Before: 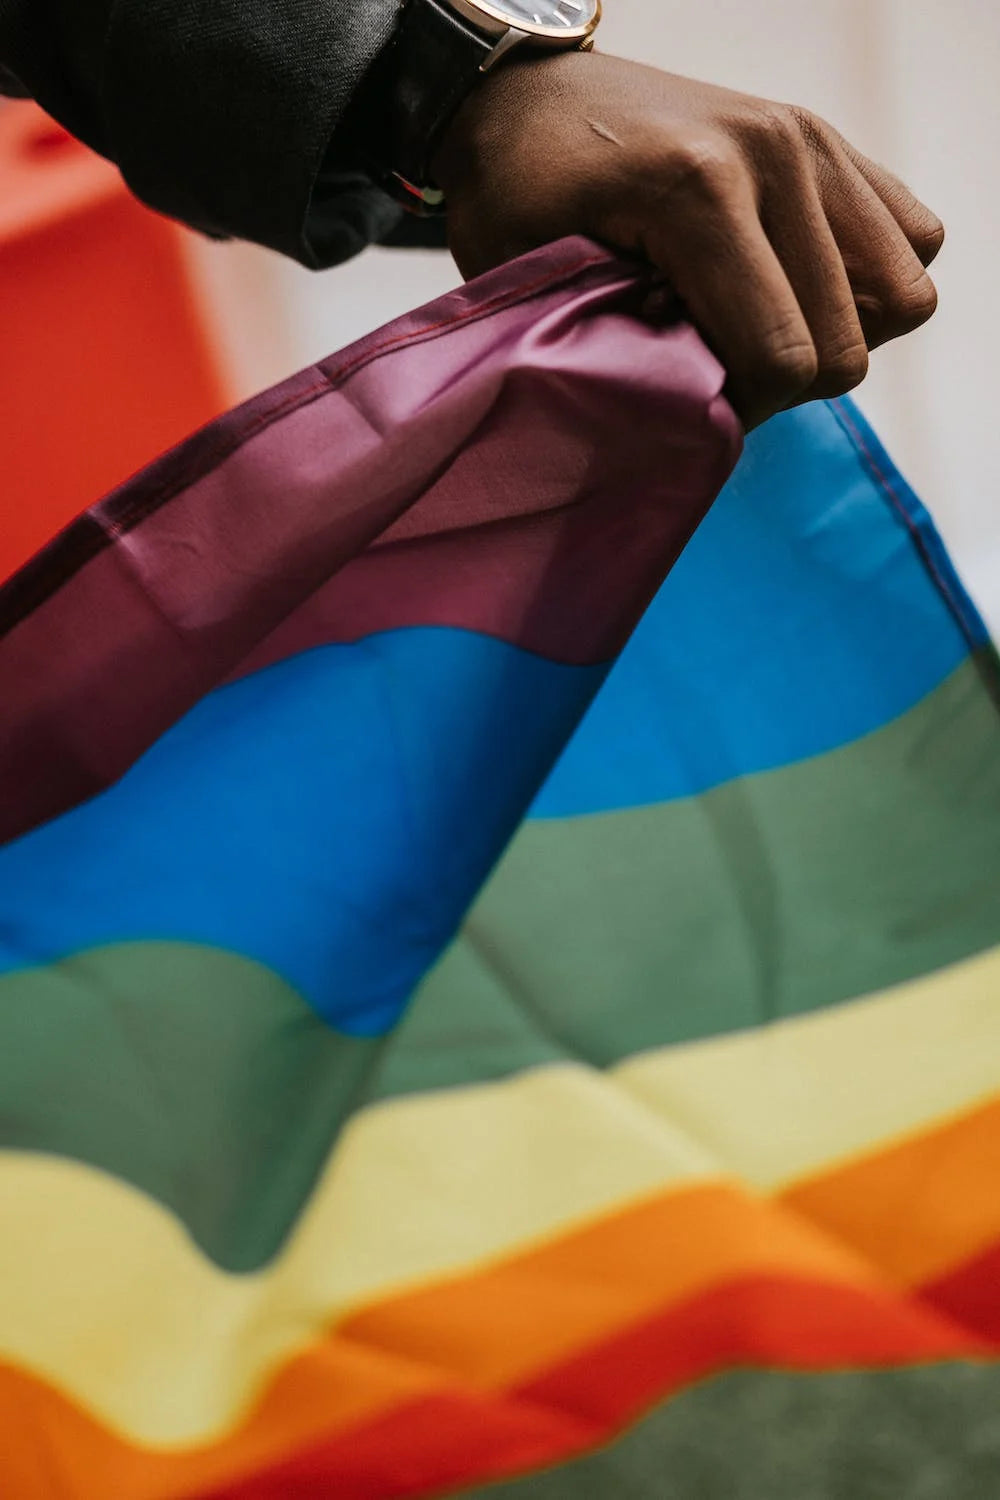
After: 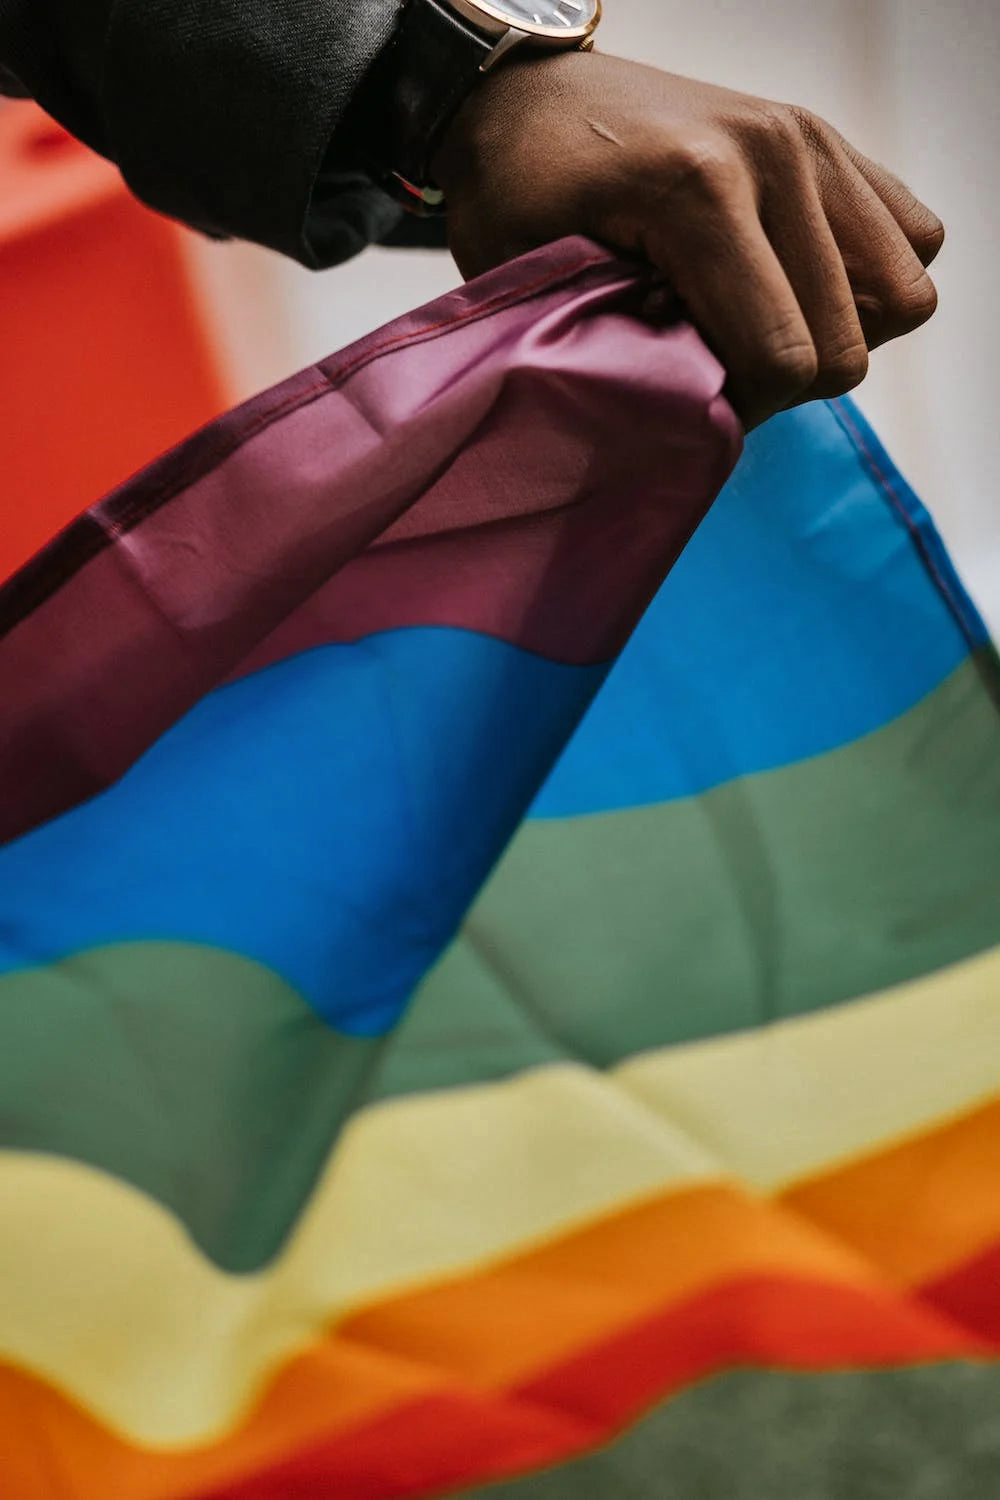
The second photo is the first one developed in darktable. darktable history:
shadows and highlights: shadows 21.04, highlights -82.5, shadows color adjustment 99.17%, highlights color adjustment 0.176%, soften with gaussian
